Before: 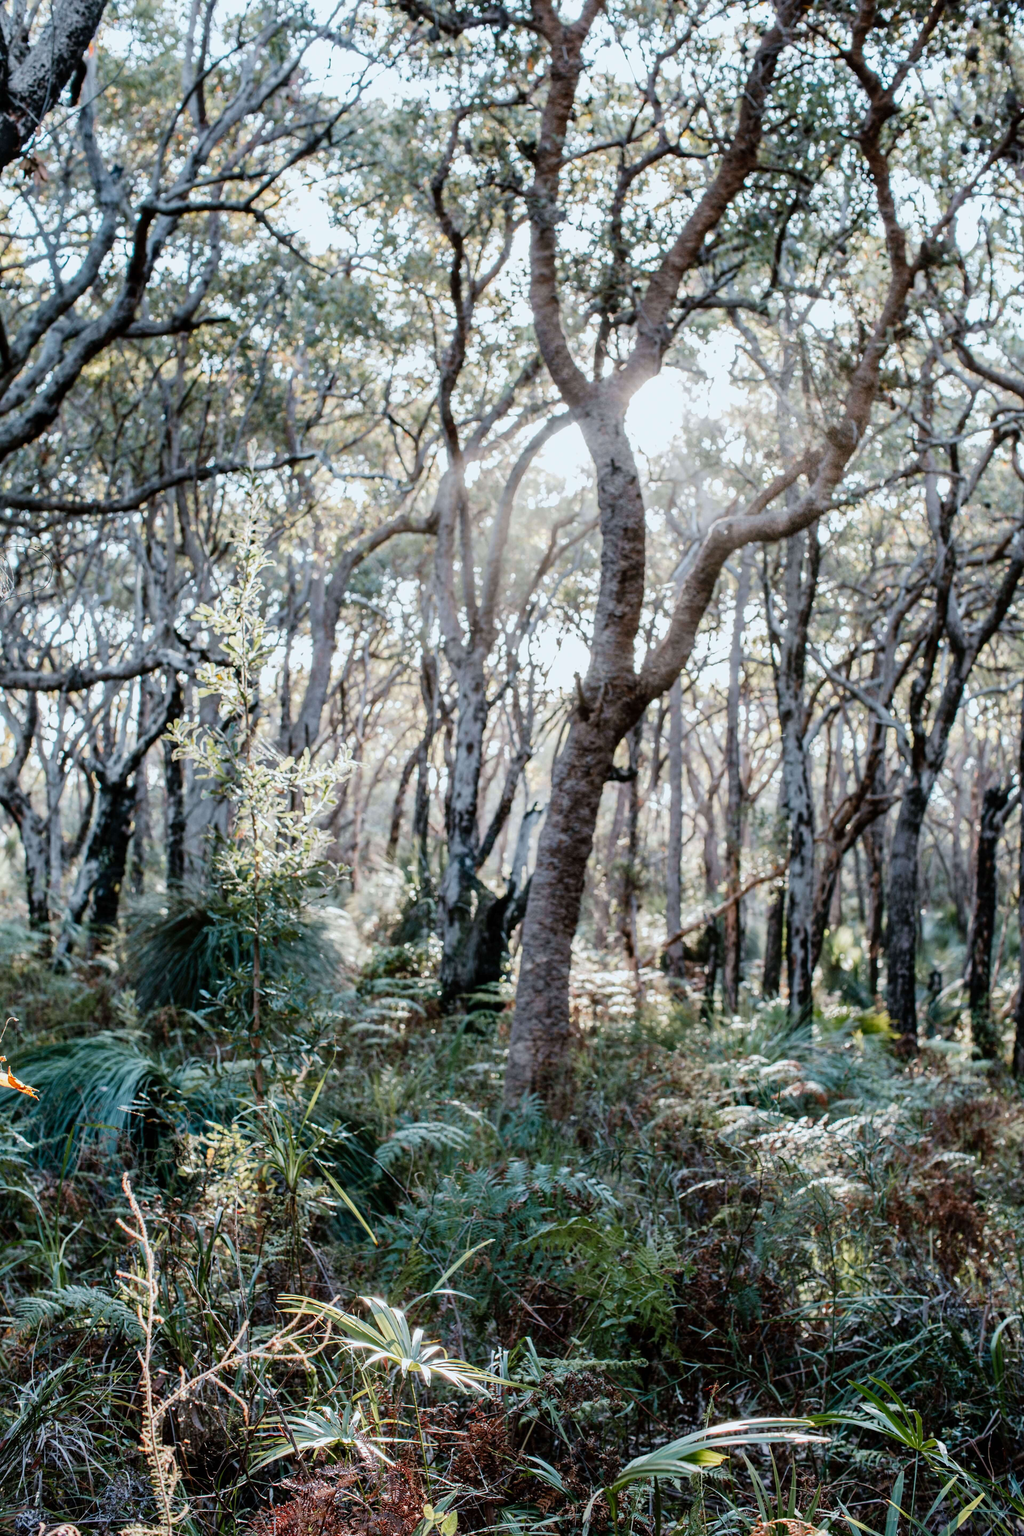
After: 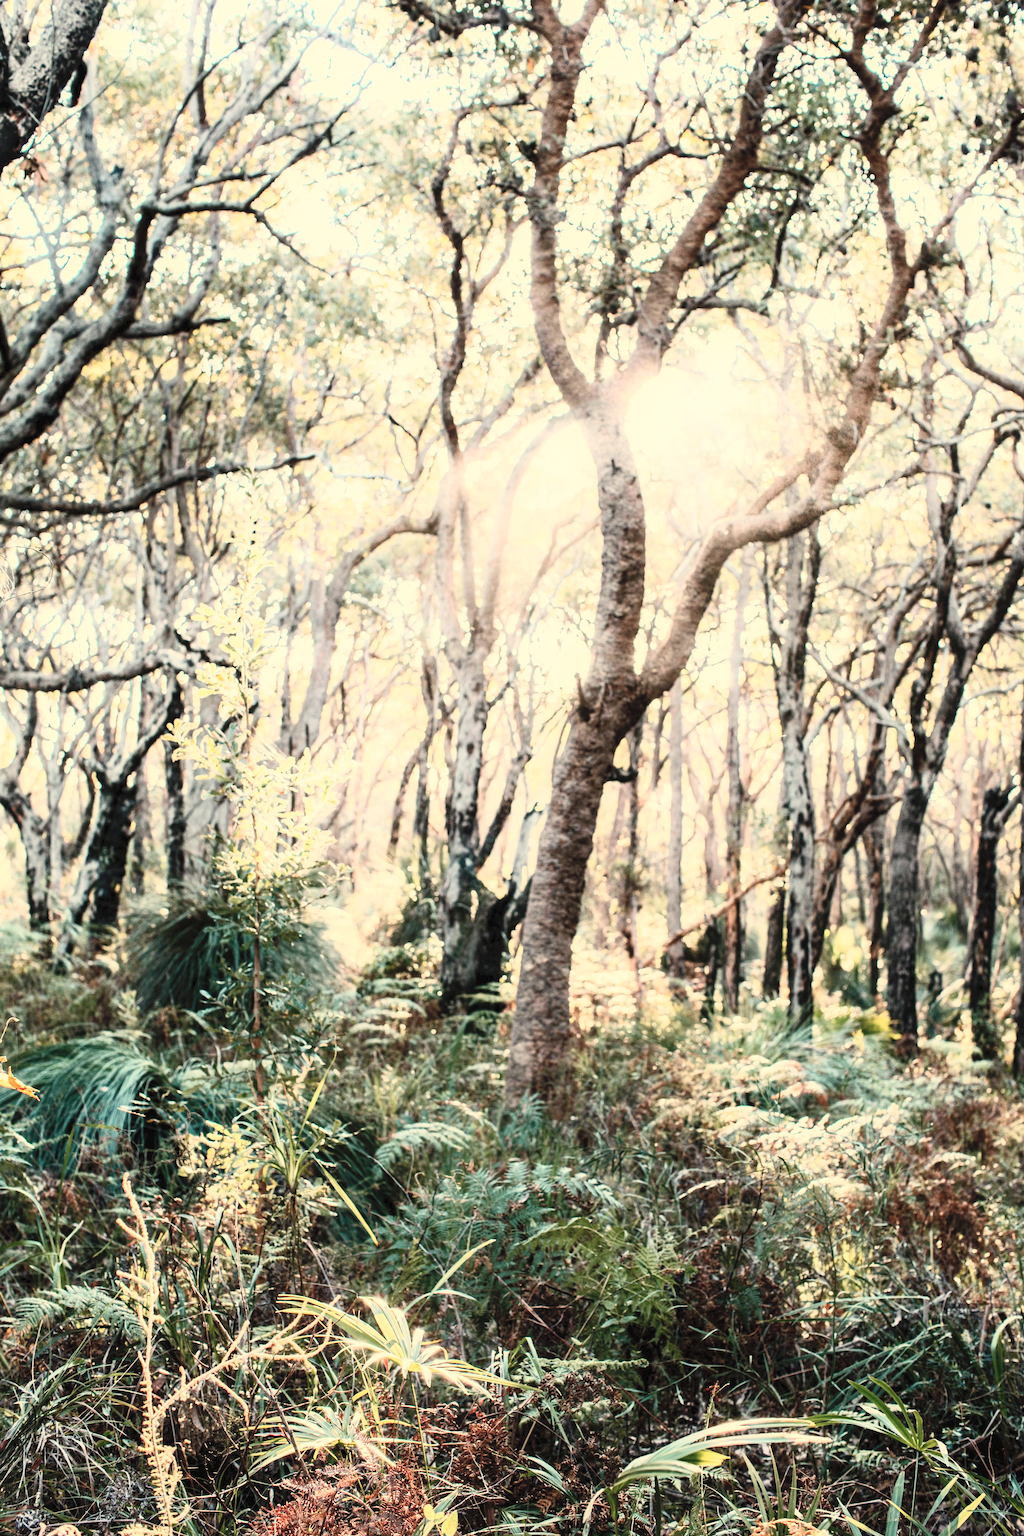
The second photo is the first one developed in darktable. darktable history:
contrast brightness saturation: contrast 0.39, brightness 0.53
color balance rgb: saturation formula JzAzBz (2021)
white balance: red 1.138, green 0.996, blue 0.812
shadows and highlights: shadows -23.08, highlights 46.15, soften with gaussian
